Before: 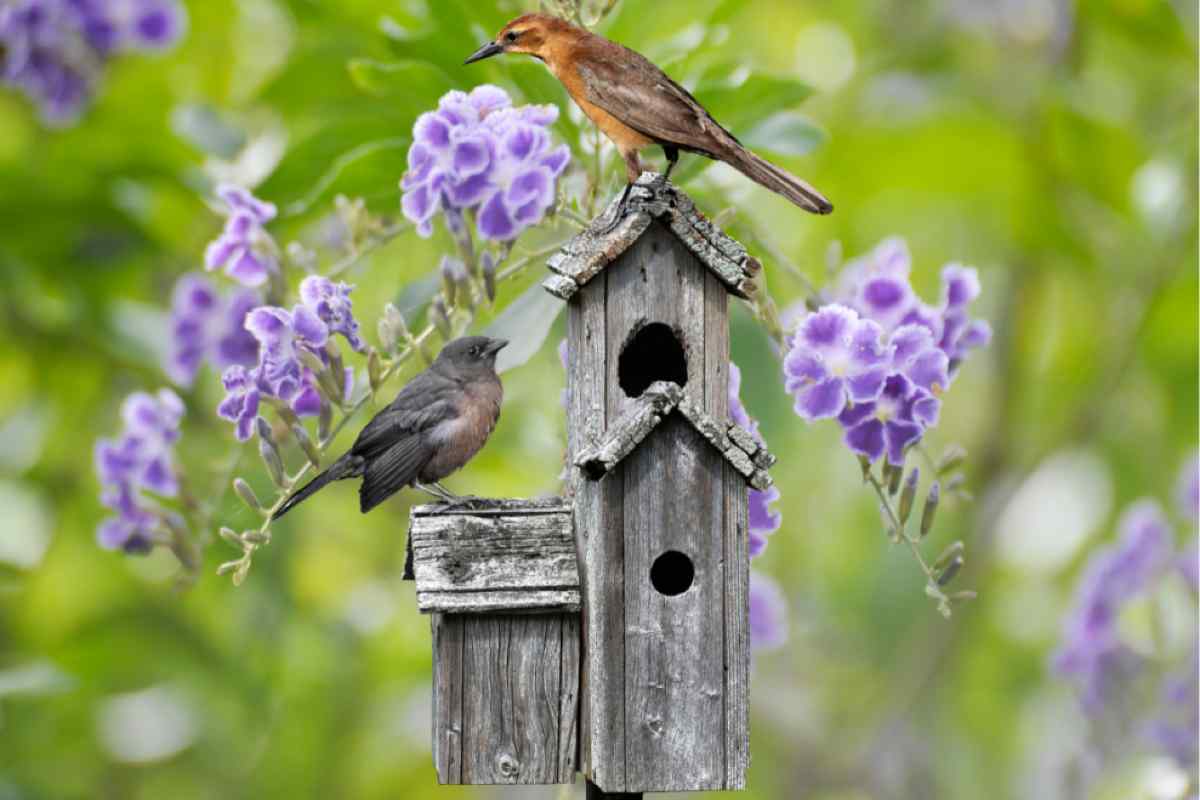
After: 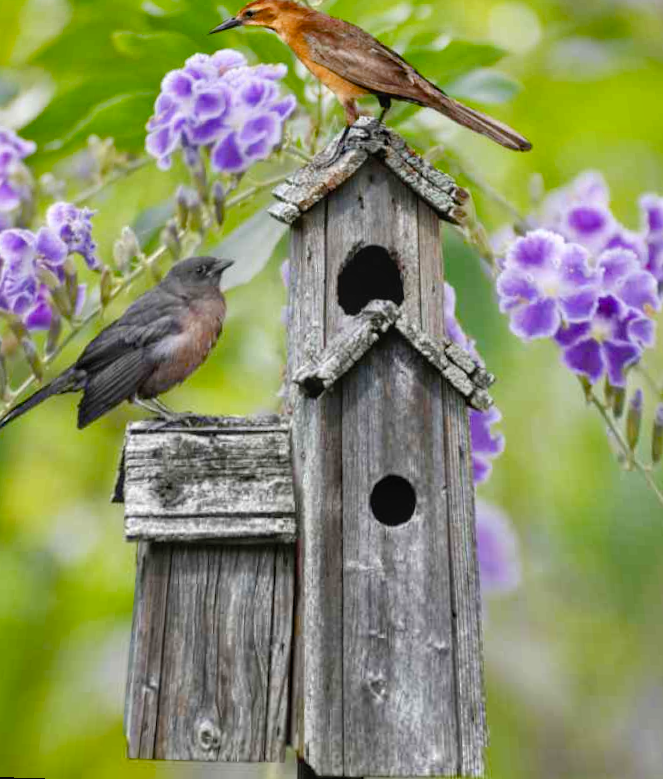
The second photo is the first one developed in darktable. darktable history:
color balance rgb: perceptual saturation grading › global saturation 20%, perceptual saturation grading › highlights -25%, perceptual saturation grading › shadows 50%
local contrast: detail 110%
rotate and perspective: rotation 0.72°, lens shift (vertical) -0.352, lens shift (horizontal) -0.051, crop left 0.152, crop right 0.859, crop top 0.019, crop bottom 0.964
crop and rotate: left 15.446%, right 17.836%
